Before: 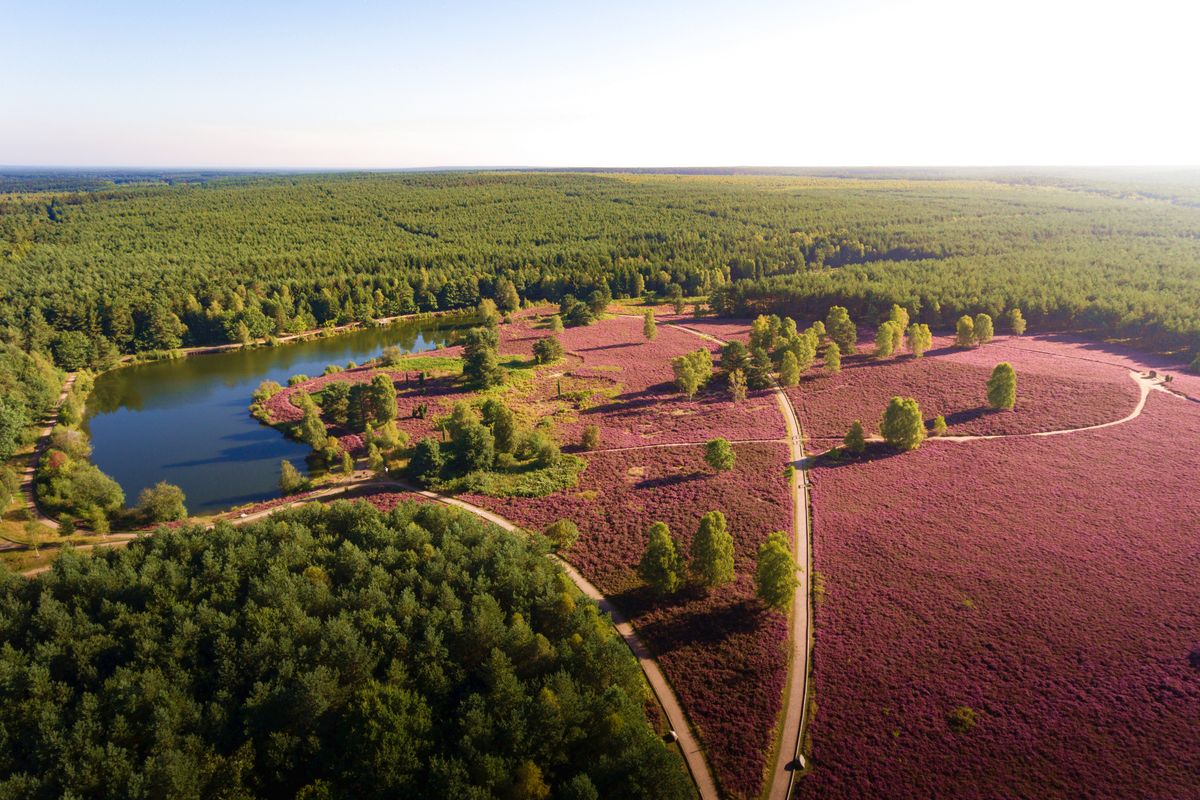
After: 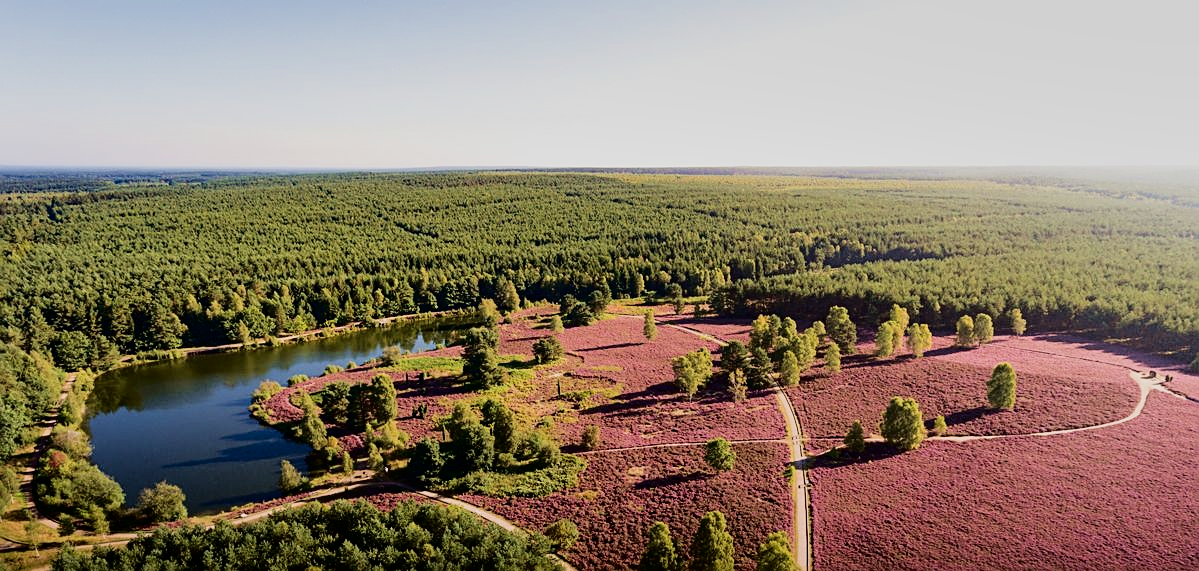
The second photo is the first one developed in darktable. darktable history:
fill light: exposure -2 EV, width 8.6
crop: bottom 28.576%
shadows and highlights: shadows 5, soften with gaussian
sharpen: on, module defaults
filmic rgb: black relative exposure -7.5 EV, white relative exposure 5 EV, hardness 3.31, contrast 1.3, contrast in shadows safe
